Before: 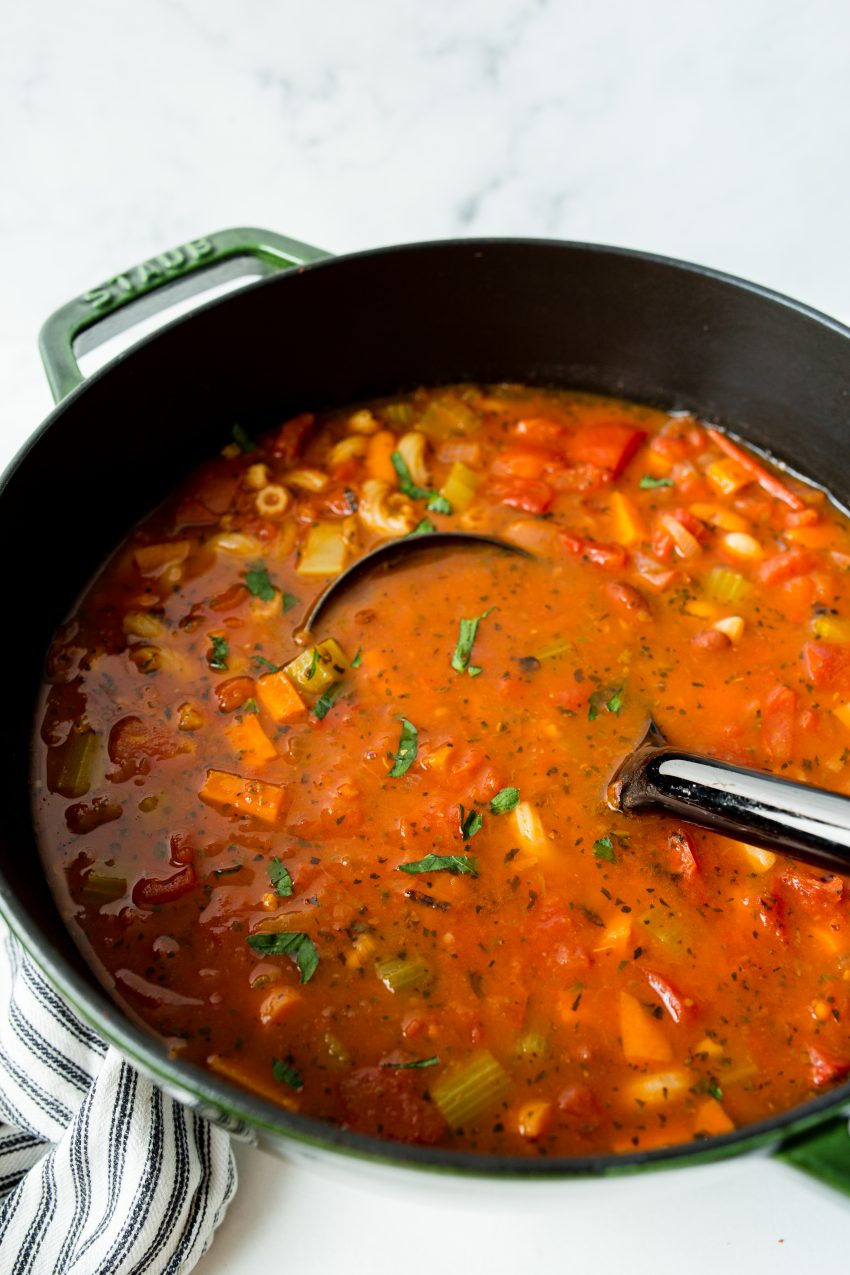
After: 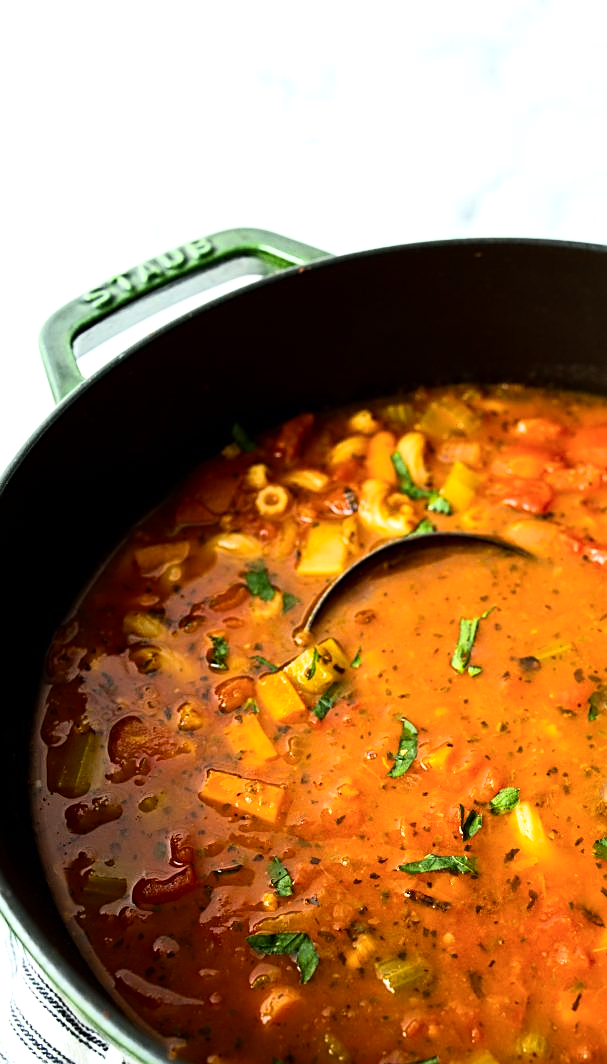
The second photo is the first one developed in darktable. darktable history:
contrast brightness saturation: contrast 0.239, brightness 0.094
color balance rgb: linear chroma grading › global chroma 6.911%, perceptual saturation grading › global saturation 0.475%, perceptual brilliance grading › highlights 11.512%, global vibrance 20%
tone equalizer: mask exposure compensation -0.49 EV
sharpen: on, module defaults
crop: right 28.525%, bottom 16.523%
